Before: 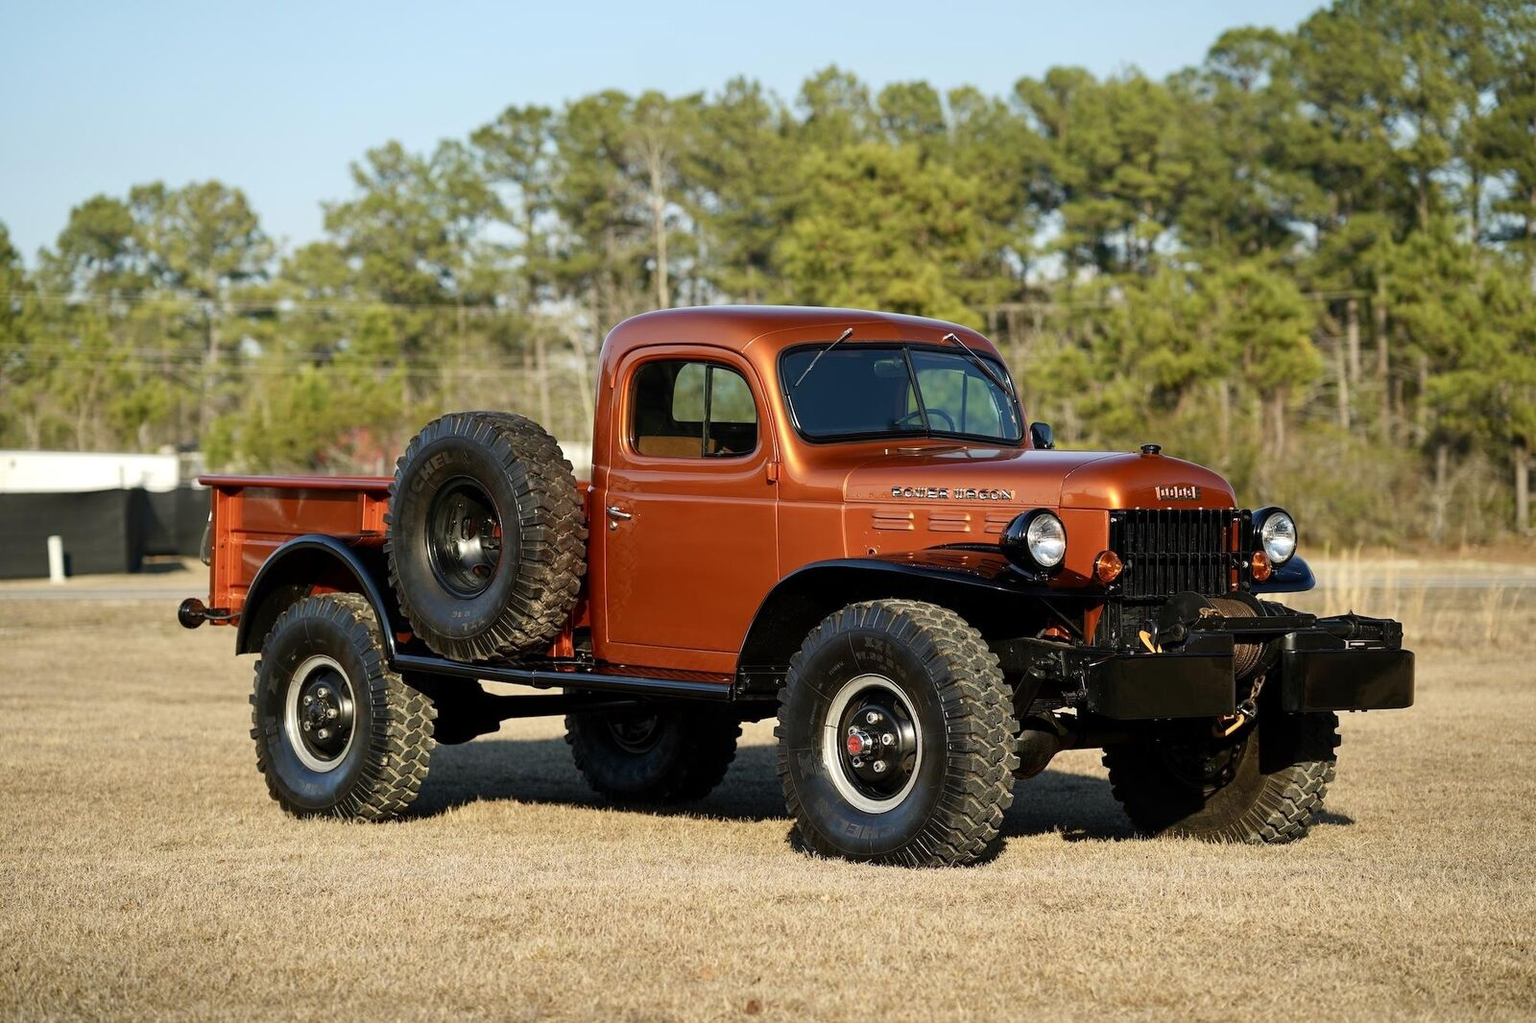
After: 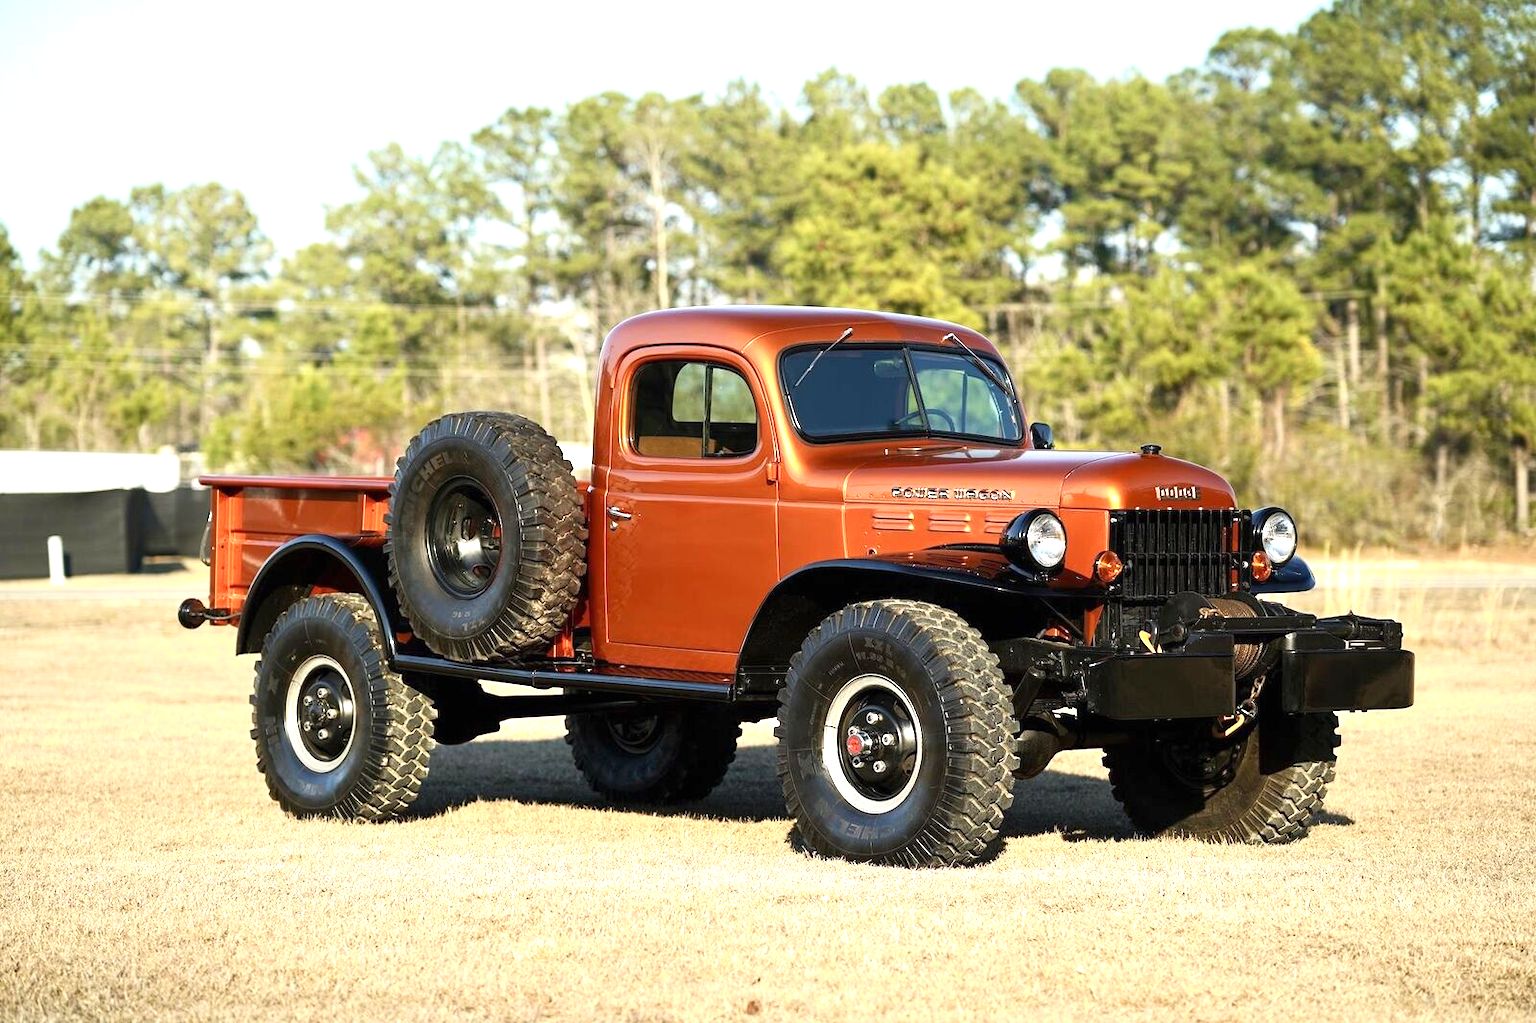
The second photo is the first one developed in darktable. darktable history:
exposure: black level correction 0, exposure 1 EV, compensate highlight preservation false
shadows and highlights: shadows -1.28, highlights 38.08, highlights color adjustment 46.53%
